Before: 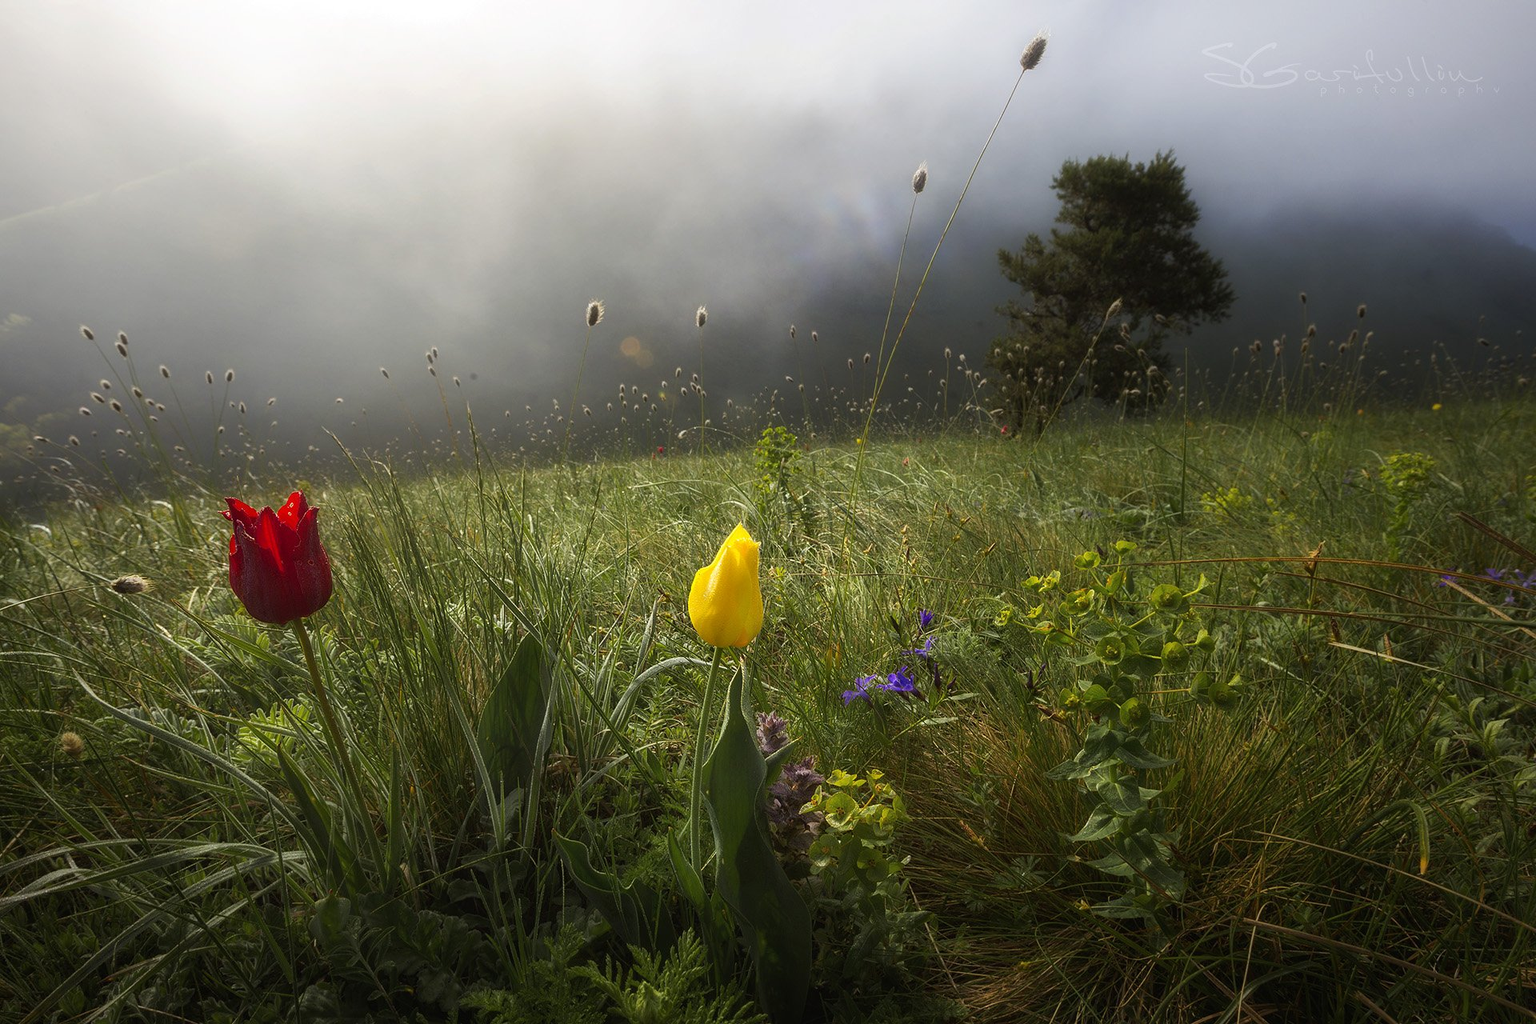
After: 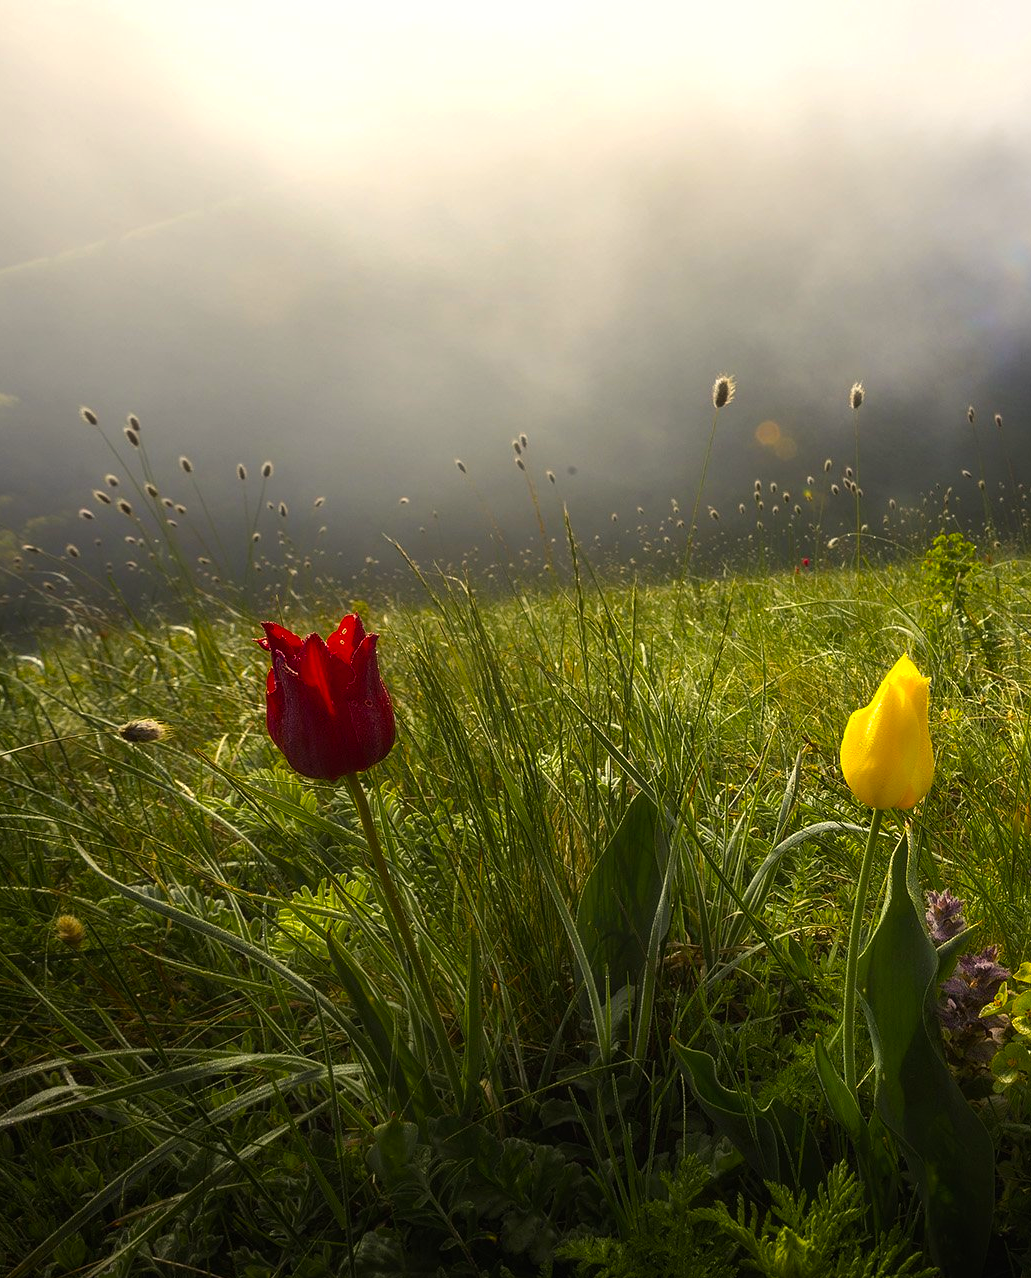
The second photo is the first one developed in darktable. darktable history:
crop: left 1.044%, right 45.245%, bottom 0.091%
color balance rgb: highlights gain › chroma 3.076%, highlights gain › hue 76.73°, white fulcrum 1.01 EV, perceptual saturation grading › global saturation 25.059%, global vibrance 25.003%, contrast 9.508%
levels: white 90.7%, levels [0, 0.499, 1]
